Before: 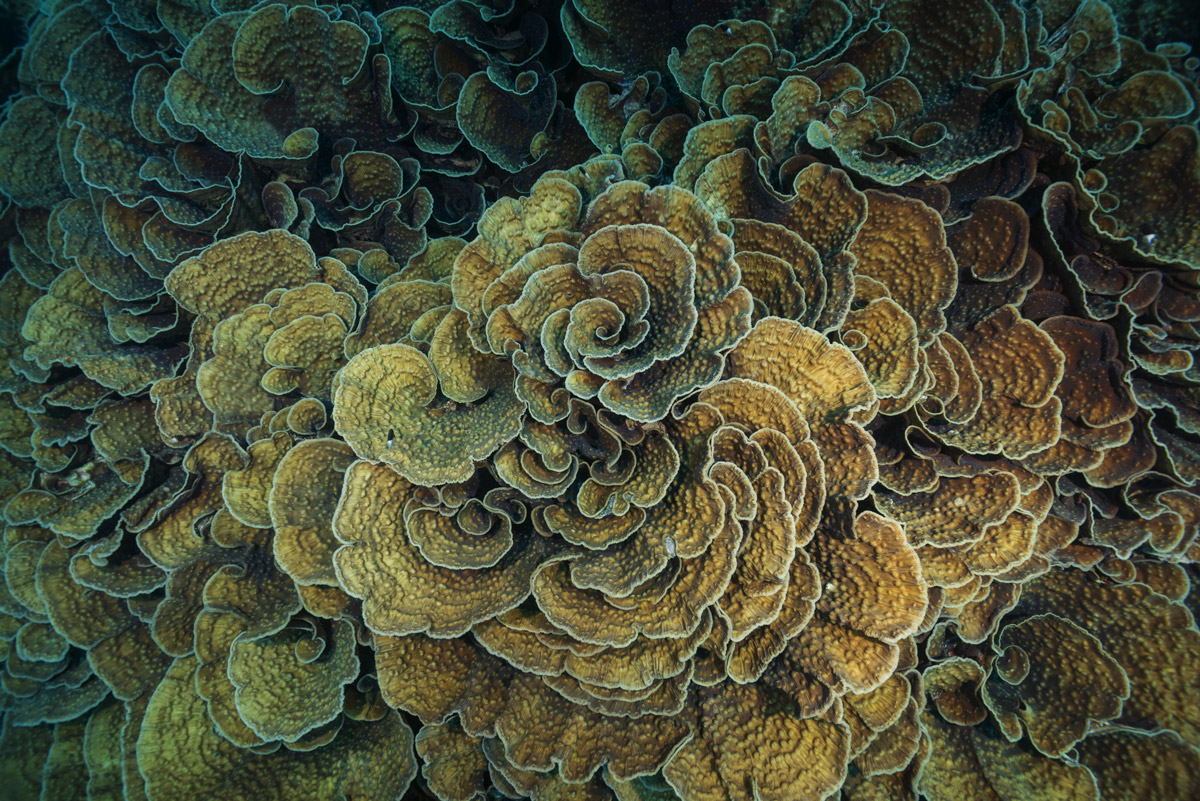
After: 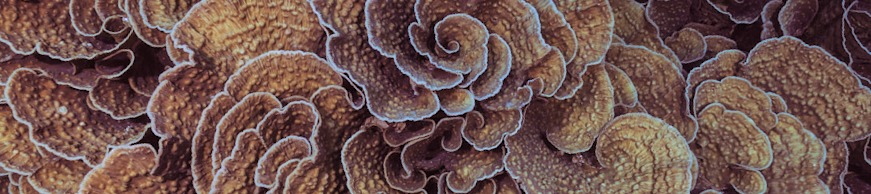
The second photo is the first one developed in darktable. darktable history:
crop and rotate: angle 16.12°, top 30.835%, bottom 35.653%
white balance: red 1.042, blue 1.17
tone equalizer: -8 EV -0.002 EV, -7 EV 0.005 EV, -6 EV -0.008 EV, -5 EV 0.007 EV, -4 EV -0.042 EV, -3 EV -0.233 EV, -2 EV -0.662 EV, -1 EV -0.983 EV, +0 EV -0.969 EV, smoothing diameter 2%, edges refinement/feathering 20, mask exposure compensation -1.57 EV, filter diffusion 5
color calibration: x 0.37, y 0.382, temperature 4313.32 K
split-toning: on, module defaults
